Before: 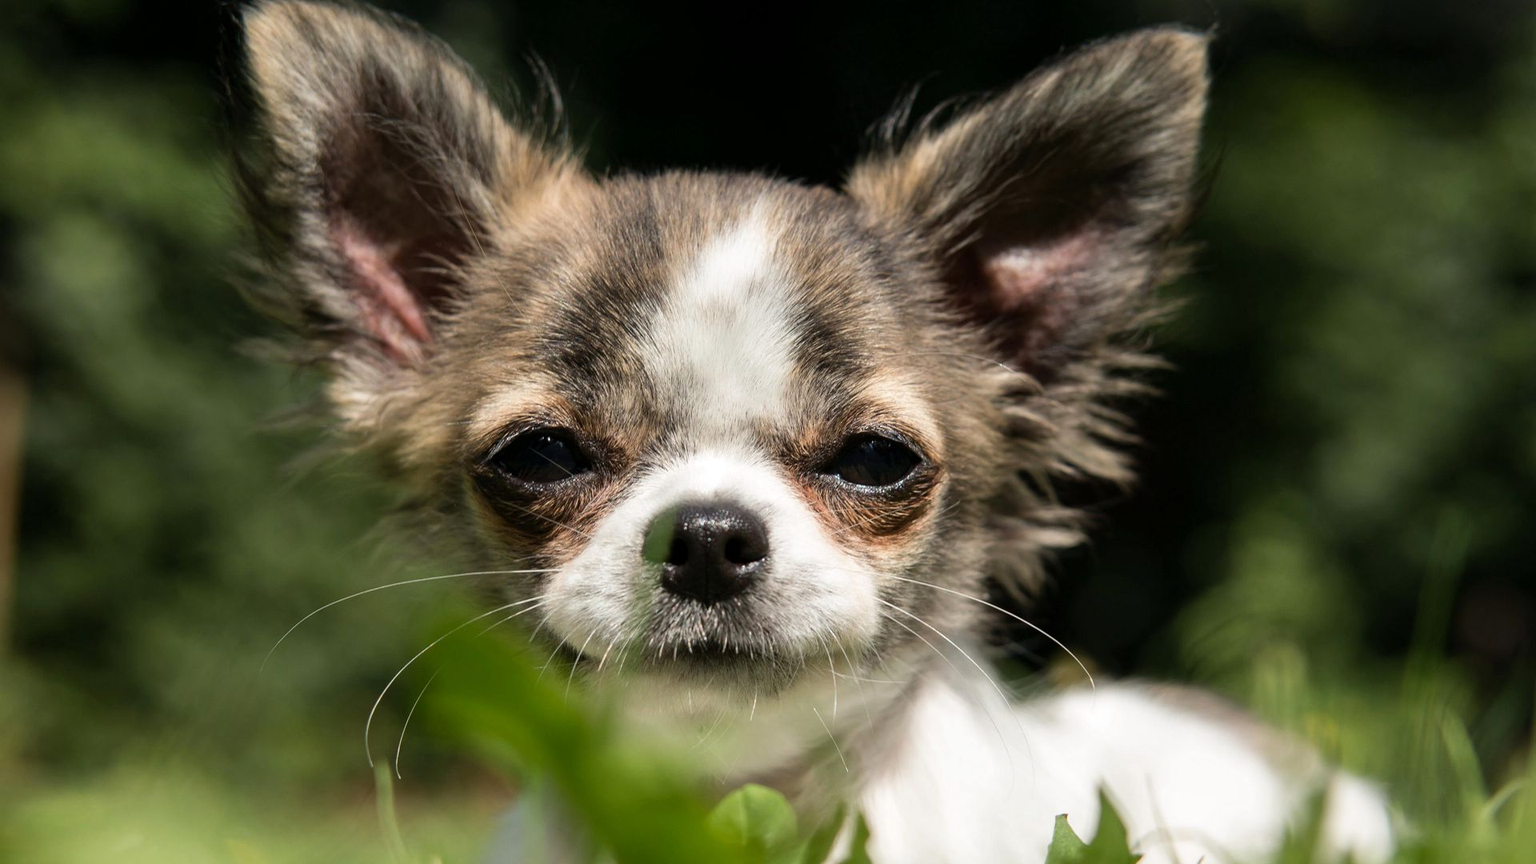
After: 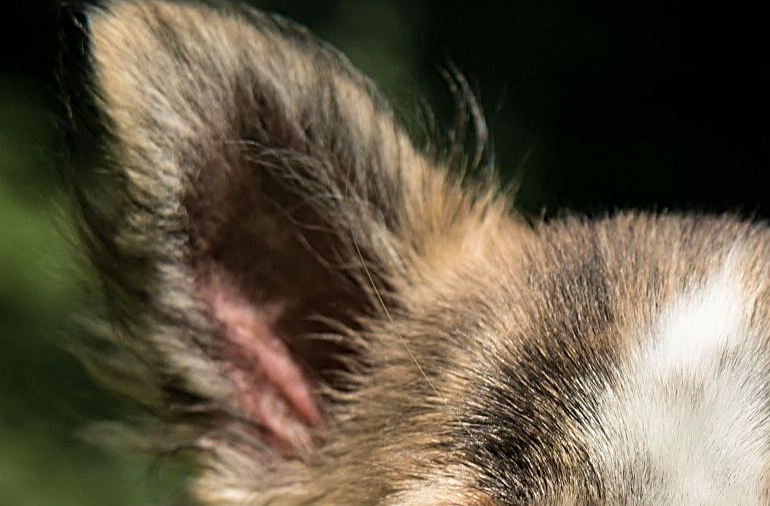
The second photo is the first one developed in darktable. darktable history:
sharpen: radius 2.691, amount 0.672
shadows and highlights: shadows 29.42, highlights -29.03, low approximation 0.01, soften with gaussian
crop and rotate: left 11.278%, top 0.114%, right 48.585%, bottom 52.962%
velvia: on, module defaults
